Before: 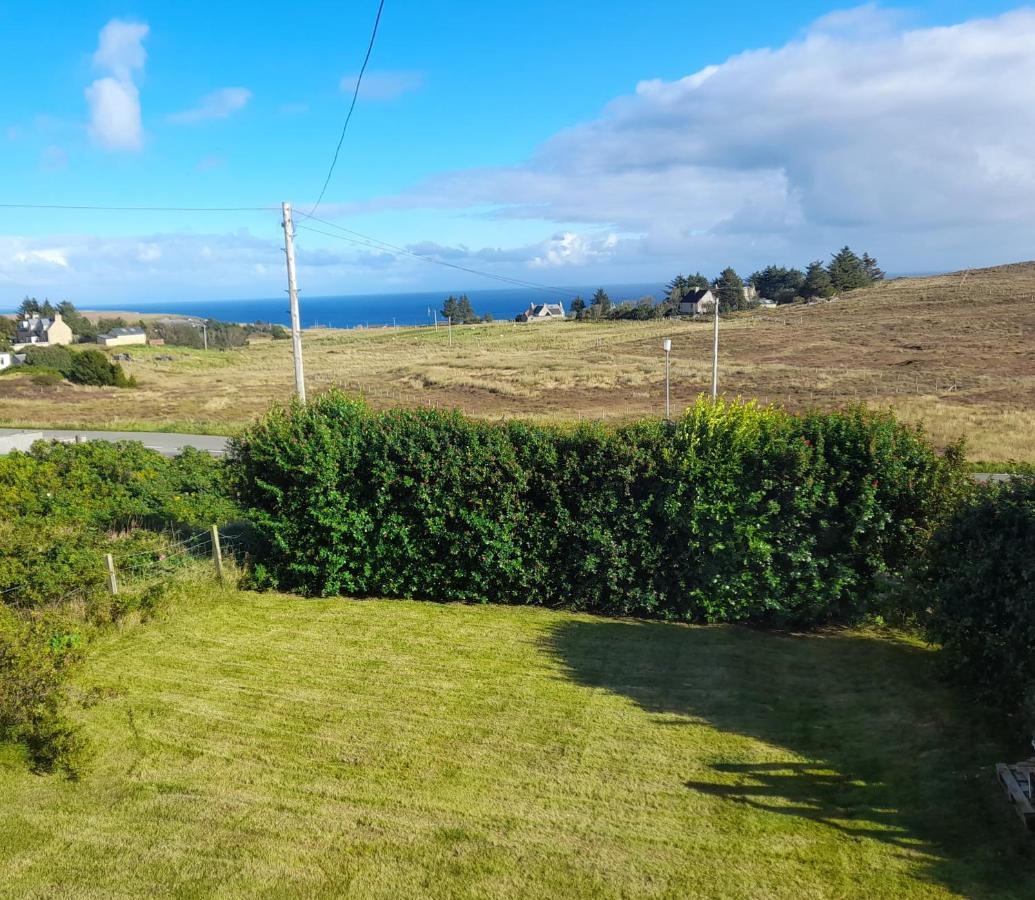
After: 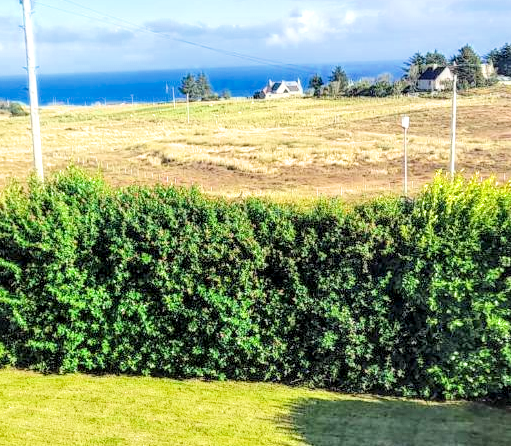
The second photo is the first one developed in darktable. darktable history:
local contrast: highlights 24%, detail 150%
crop: left 25.344%, top 24.866%, right 25.257%, bottom 25.573%
exposure: black level correction 0, exposure 1.92 EV, compensate highlight preservation false
filmic rgb: black relative exposure -7.65 EV, white relative exposure 4.56 EV, hardness 3.61, color science v6 (2022)
